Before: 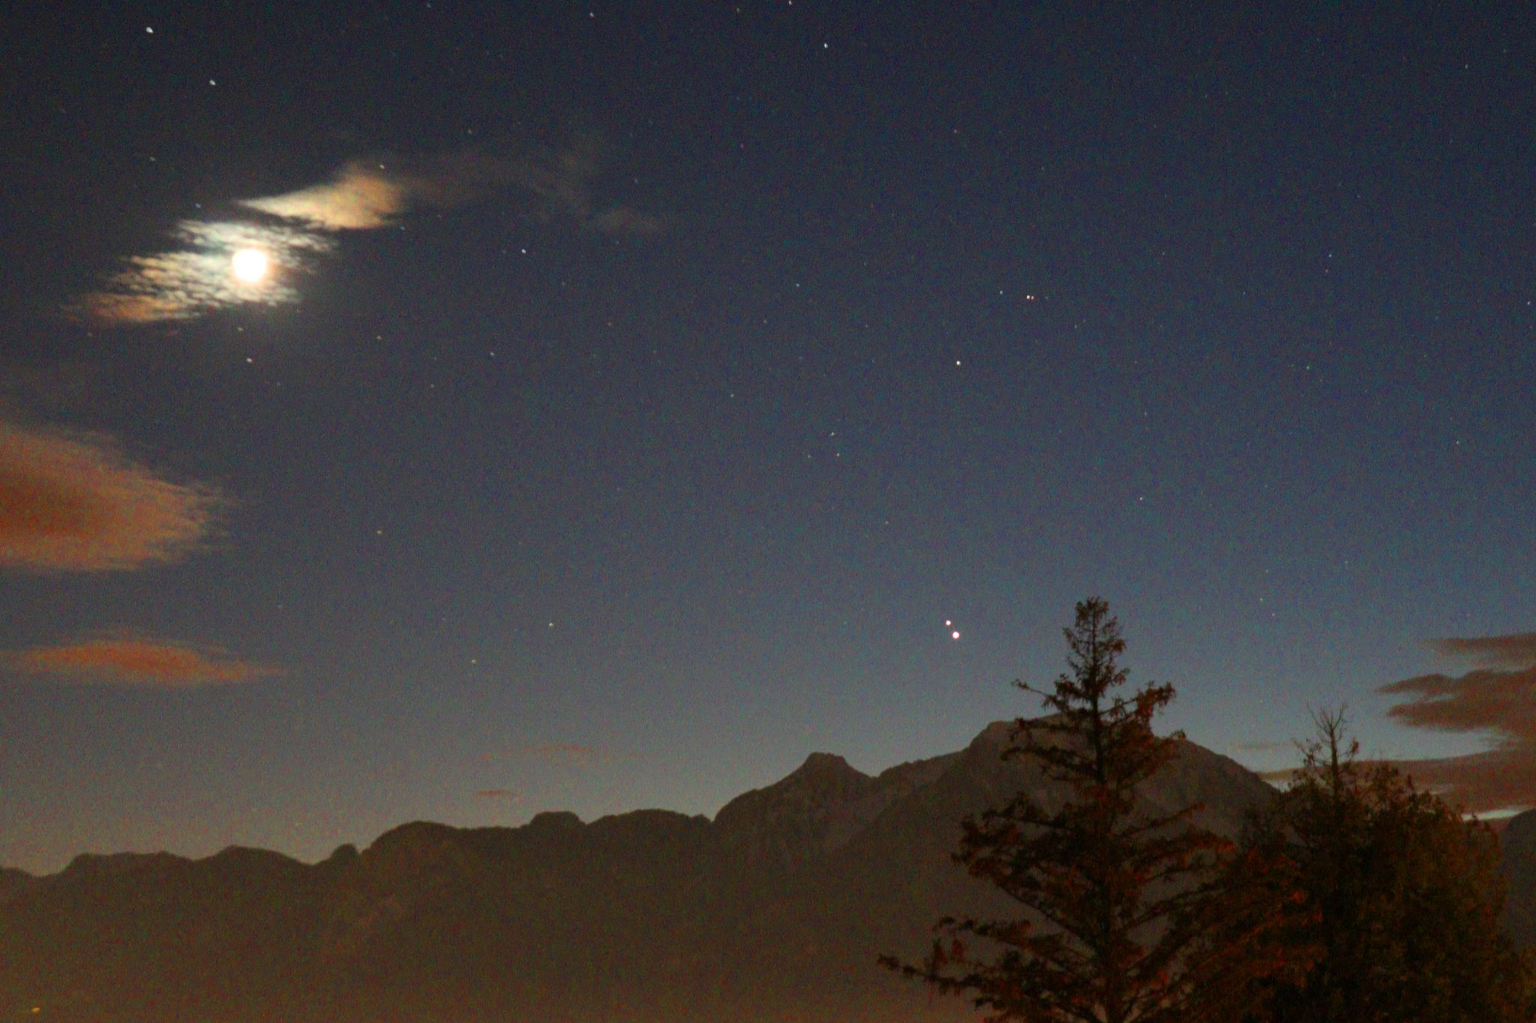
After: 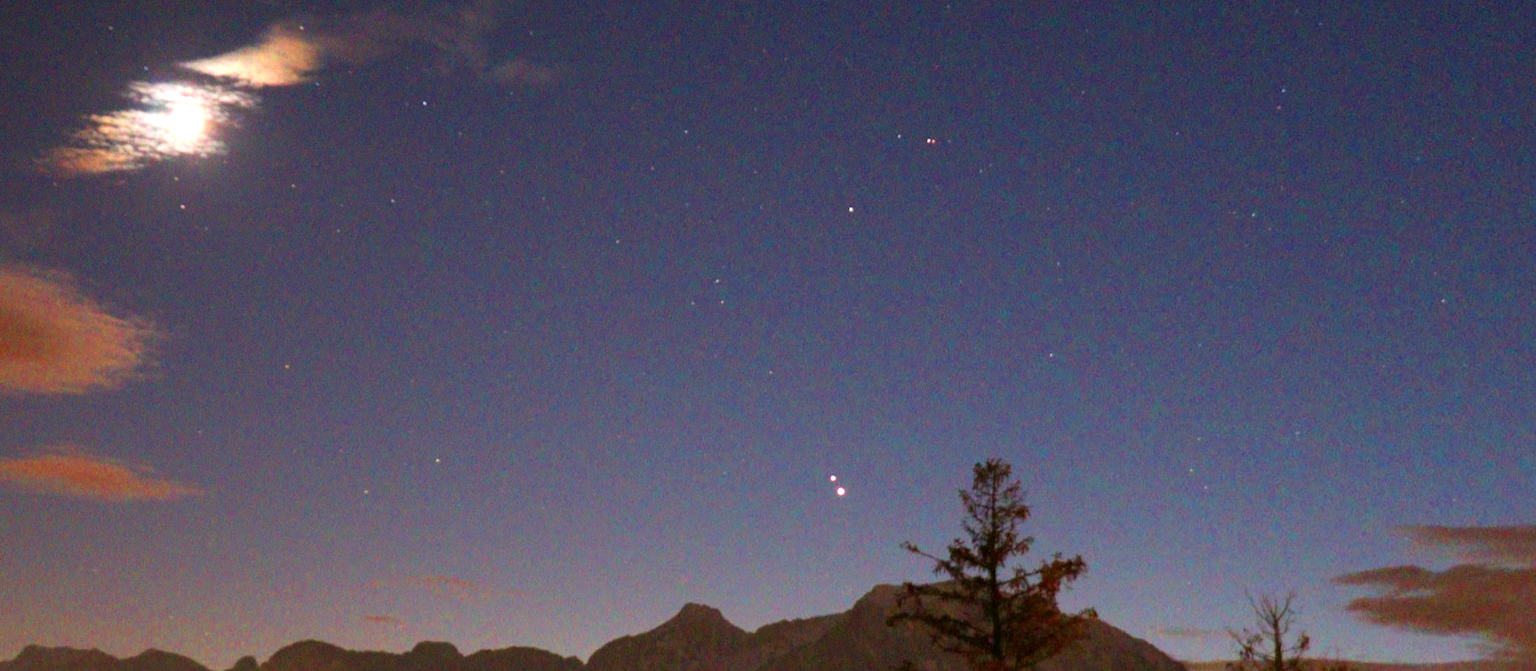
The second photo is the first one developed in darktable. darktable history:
white balance: red 1.066, blue 1.119
exposure: black level correction 0.001, exposure 0.5 EV, compensate exposure bias true, compensate highlight preservation false
rotate and perspective: rotation 1.69°, lens shift (vertical) -0.023, lens shift (horizontal) -0.291, crop left 0.025, crop right 0.988, crop top 0.092, crop bottom 0.842
velvia: on, module defaults
crop: top 11.038%, bottom 13.962%
